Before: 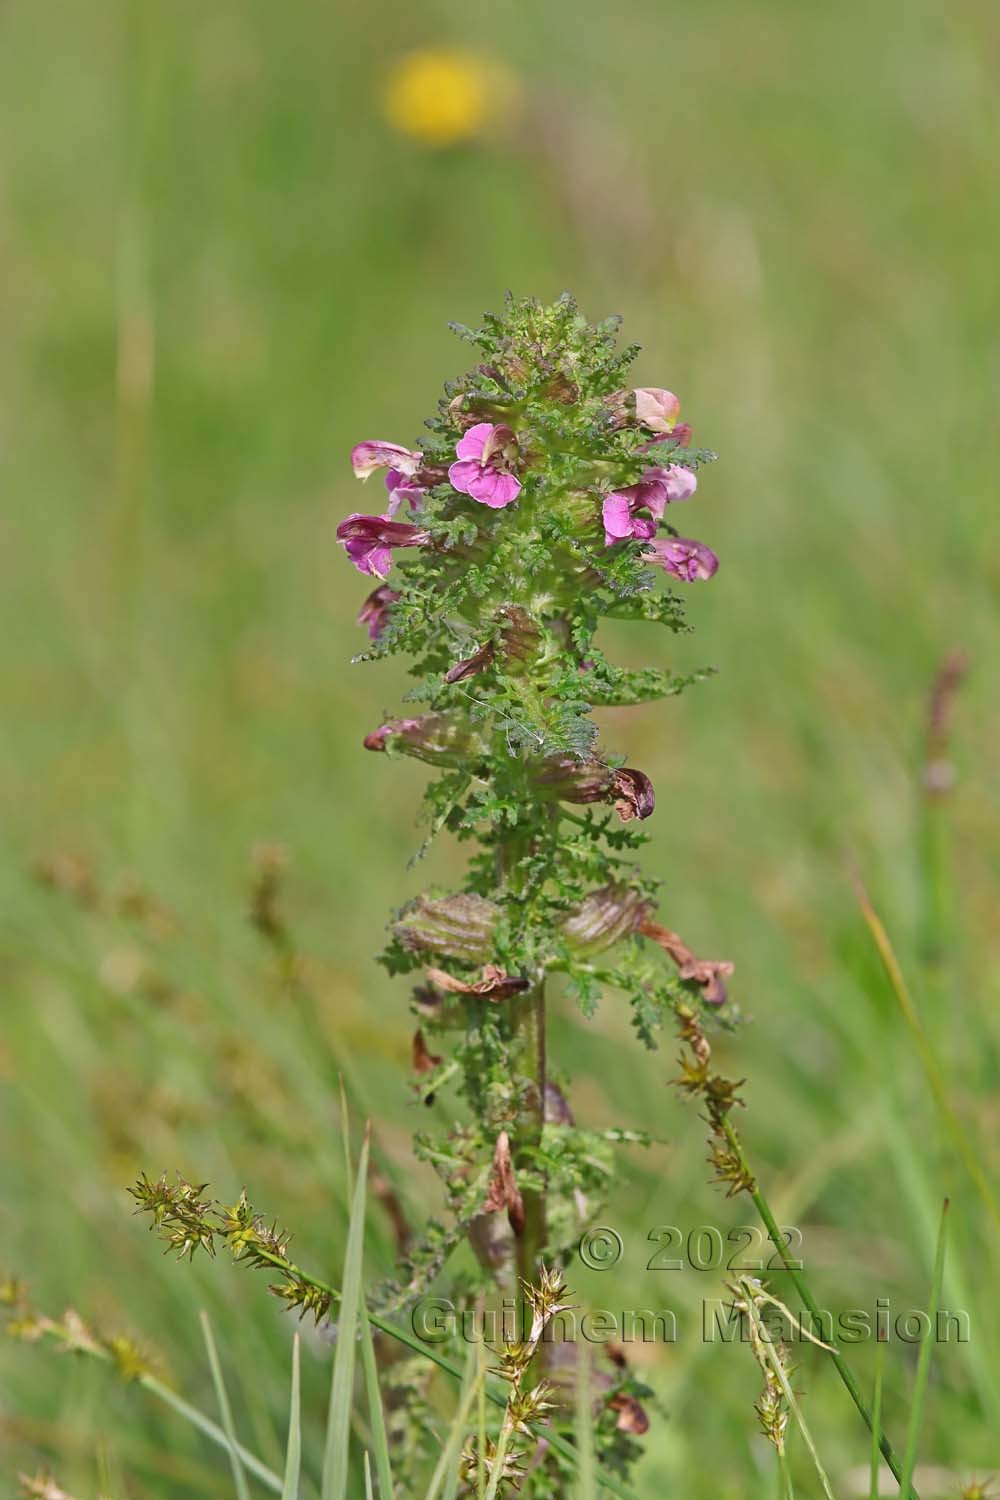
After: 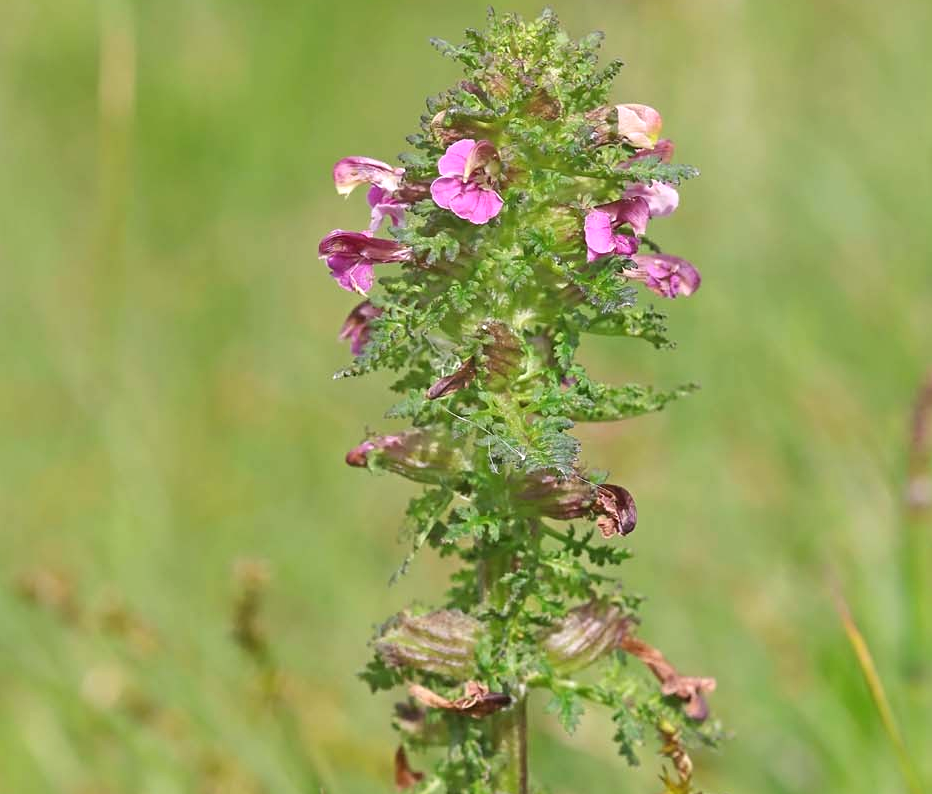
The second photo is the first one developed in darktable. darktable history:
crop: left 1.835%, top 18.978%, right 4.958%, bottom 28.079%
exposure: exposure 0.432 EV, compensate highlight preservation false
